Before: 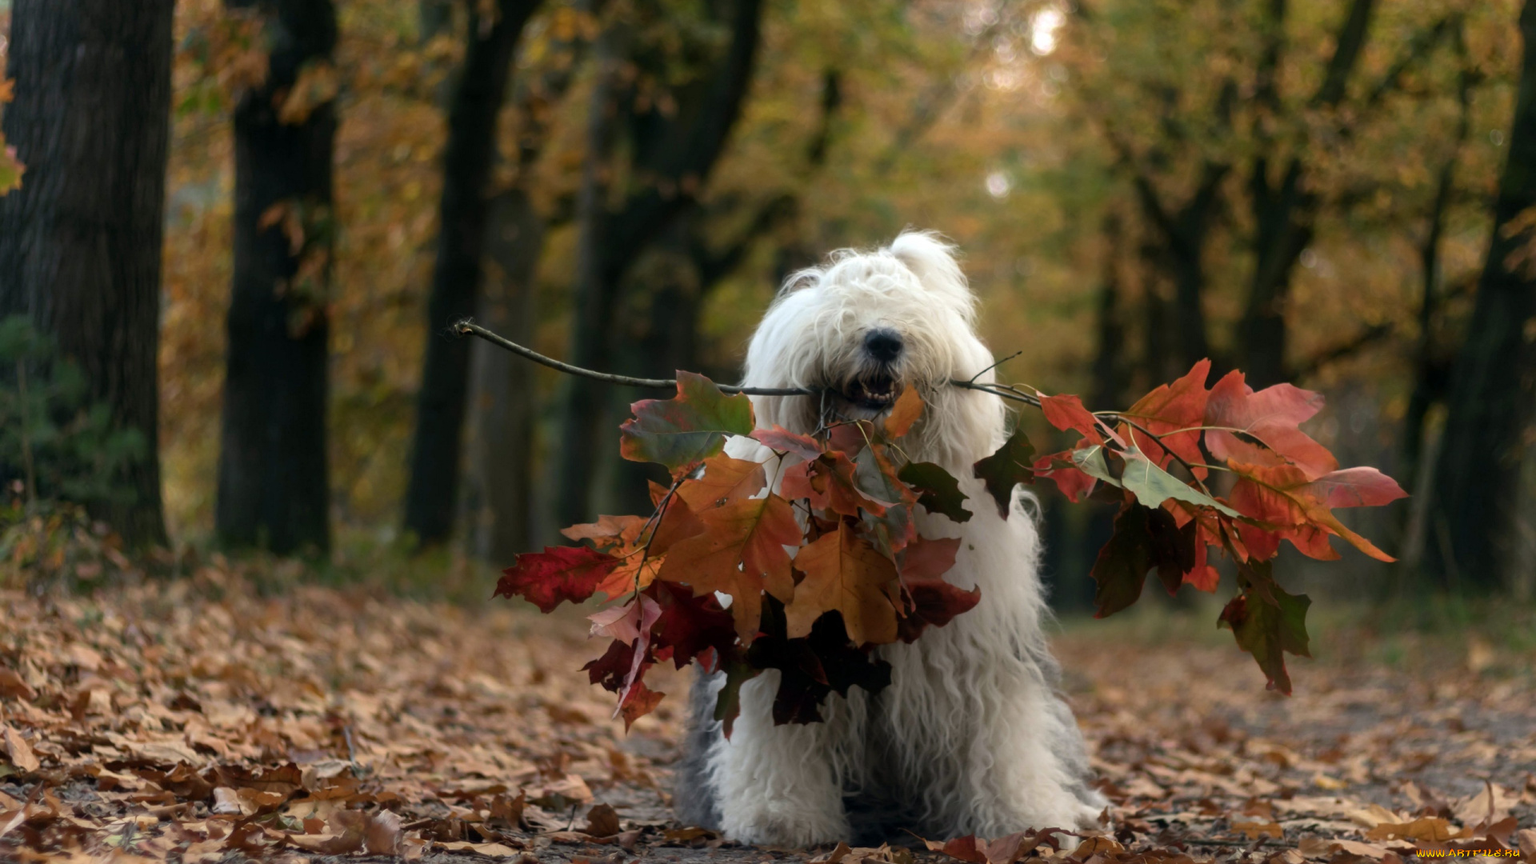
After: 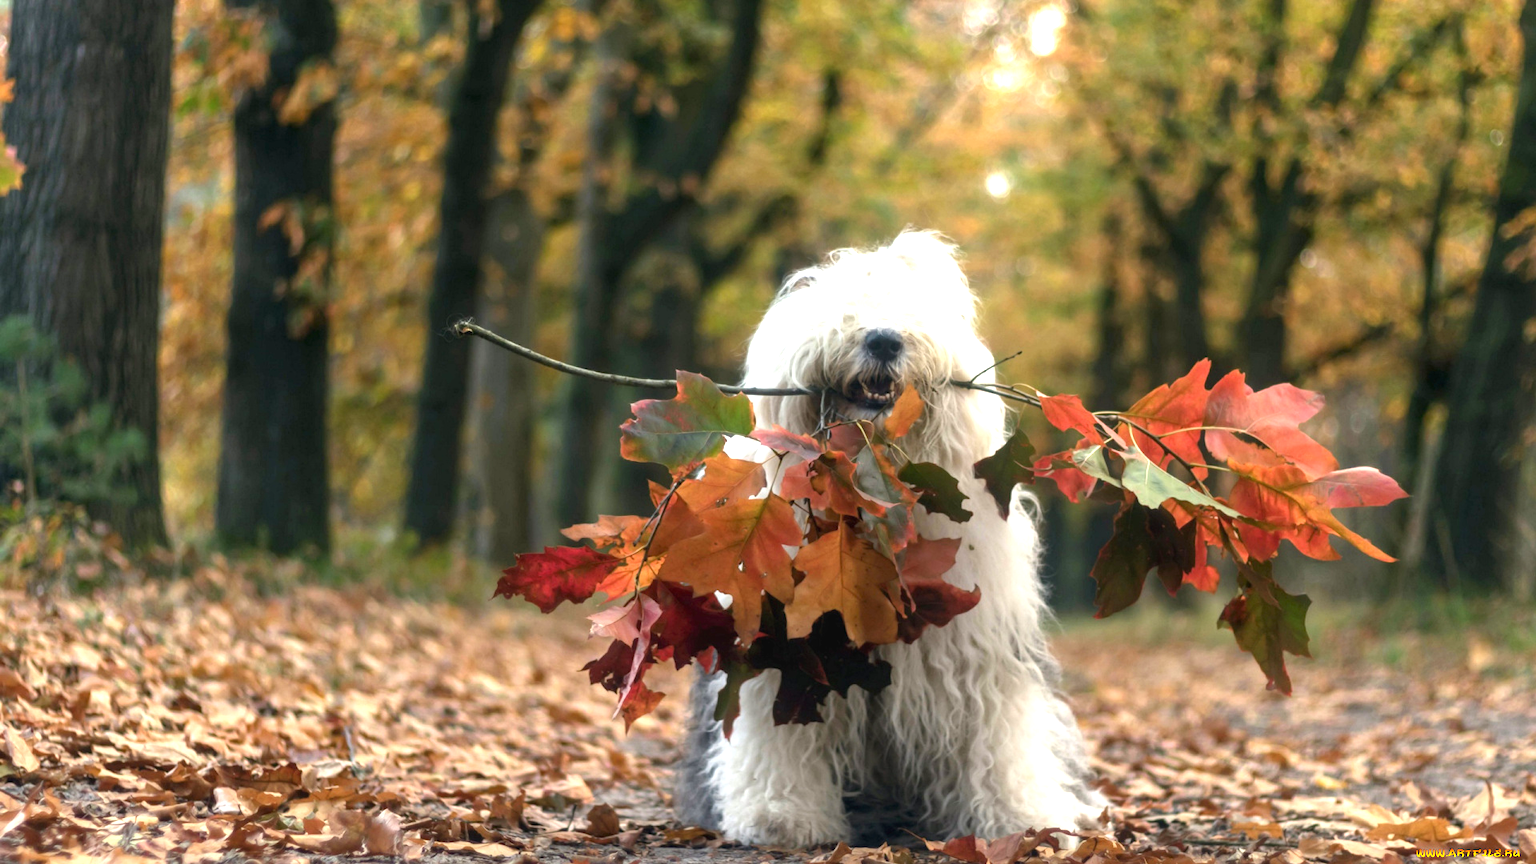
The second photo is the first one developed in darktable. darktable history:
local contrast: detail 110%
exposure: black level correction 0, exposure 1.388 EV, compensate exposure bias true, compensate highlight preservation false
